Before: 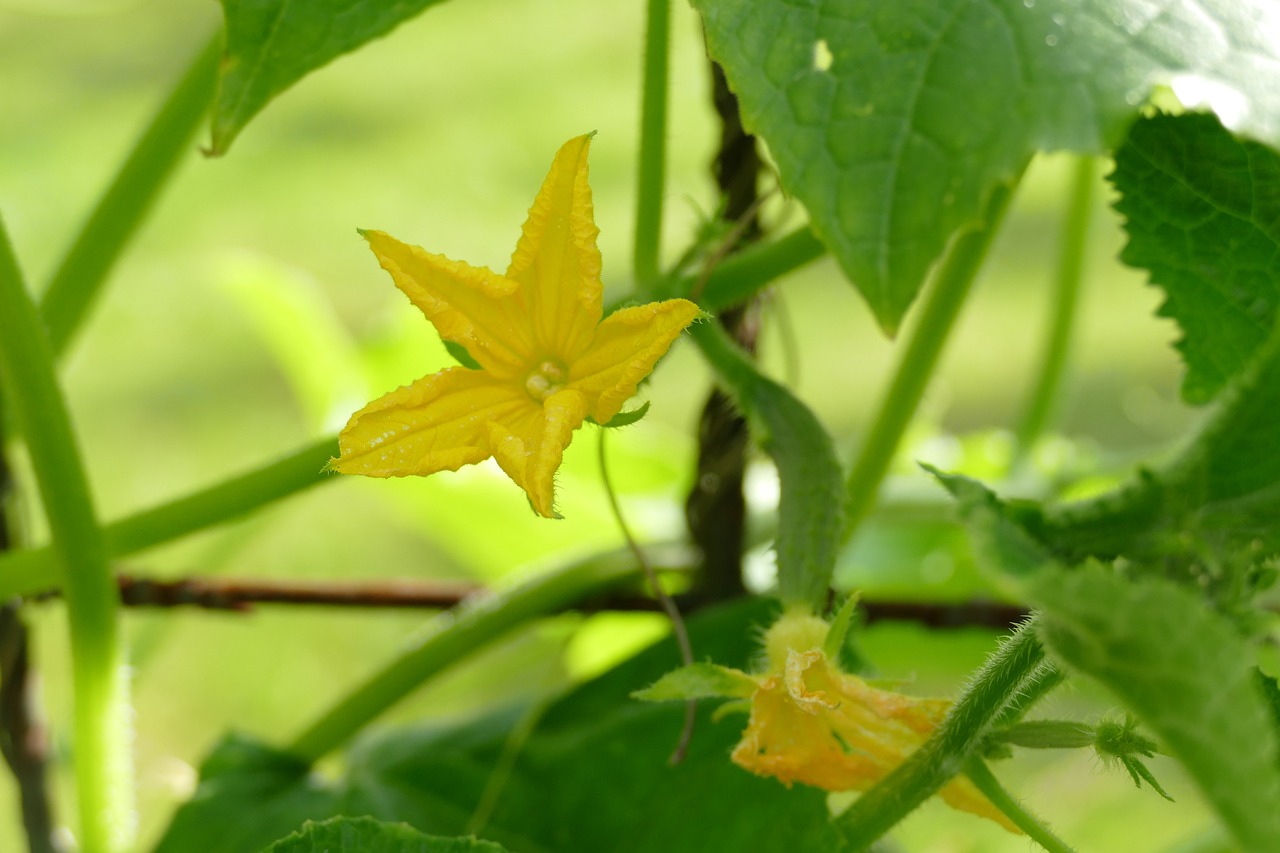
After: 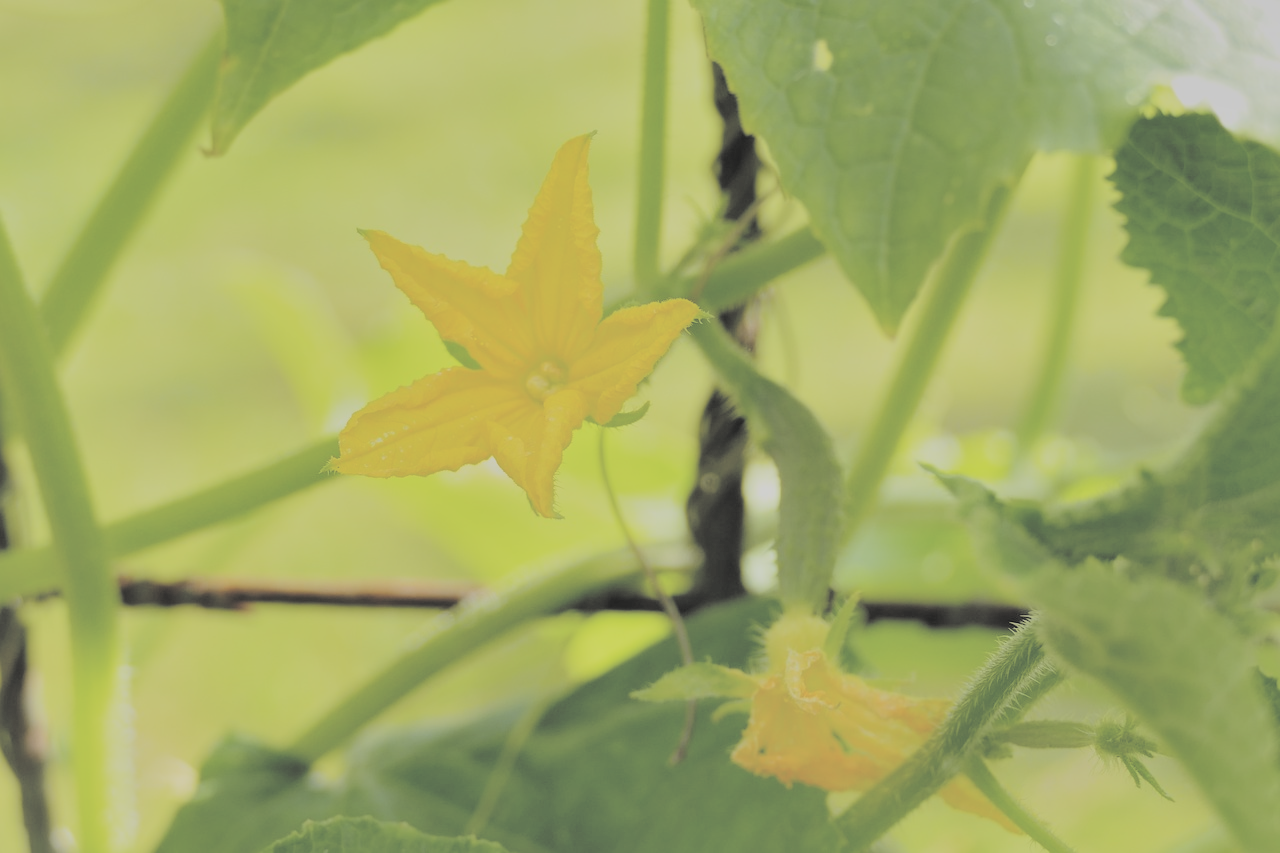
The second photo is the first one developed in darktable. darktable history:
tone equalizer: -8 EV -2 EV, -7 EV -2 EV, -6 EV -2 EV, -5 EV -2 EV, -4 EV -2 EV, -3 EV -2 EV, -2 EV -2 EV, -1 EV -1.63 EV, +0 EV -2 EV
exposure: exposure -0.048 EV, compensate highlight preservation false
shadows and highlights: shadows 37.27, highlights -28.18, soften with gaussian
filmic rgb: middle gray luminance 18.42%, black relative exposure -10.5 EV, white relative exposure 3.4 EV, threshold 6 EV, target black luminance 0%, hardness 6.03, latitude 99%, contrast 0.847, shadows ↔ highlights balance 0.505%, add noise in highlights 0, preserve chrominance max RGB, color science v3 (2019), use custom middle-gray values true, iterations of high-quality reconstruction 0, contrast in highlights soft, enable highlight reconstruction true
contrast brightness saturation: brightness 1
color contrast: green-magenta contrast 0.8, blue-yellow contrast 1.1, unbound 0
